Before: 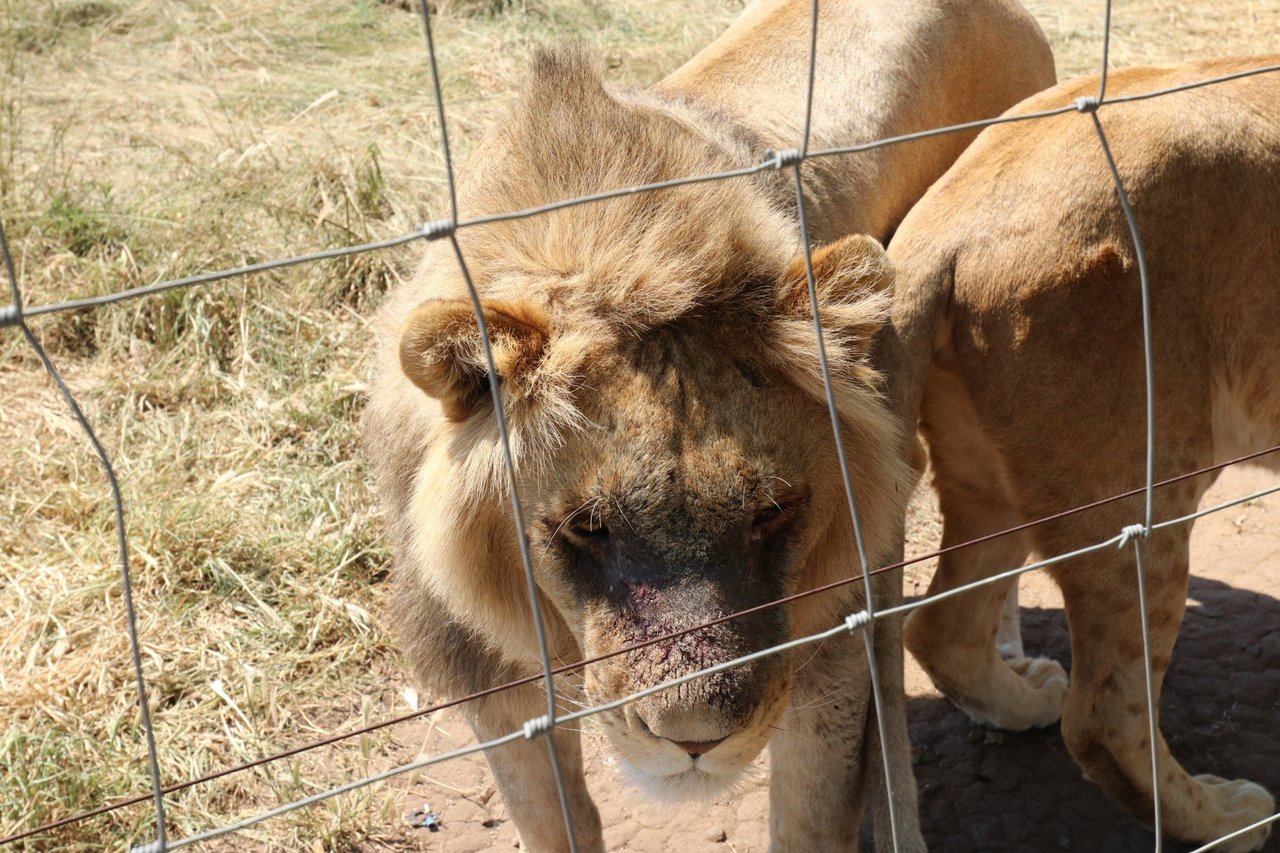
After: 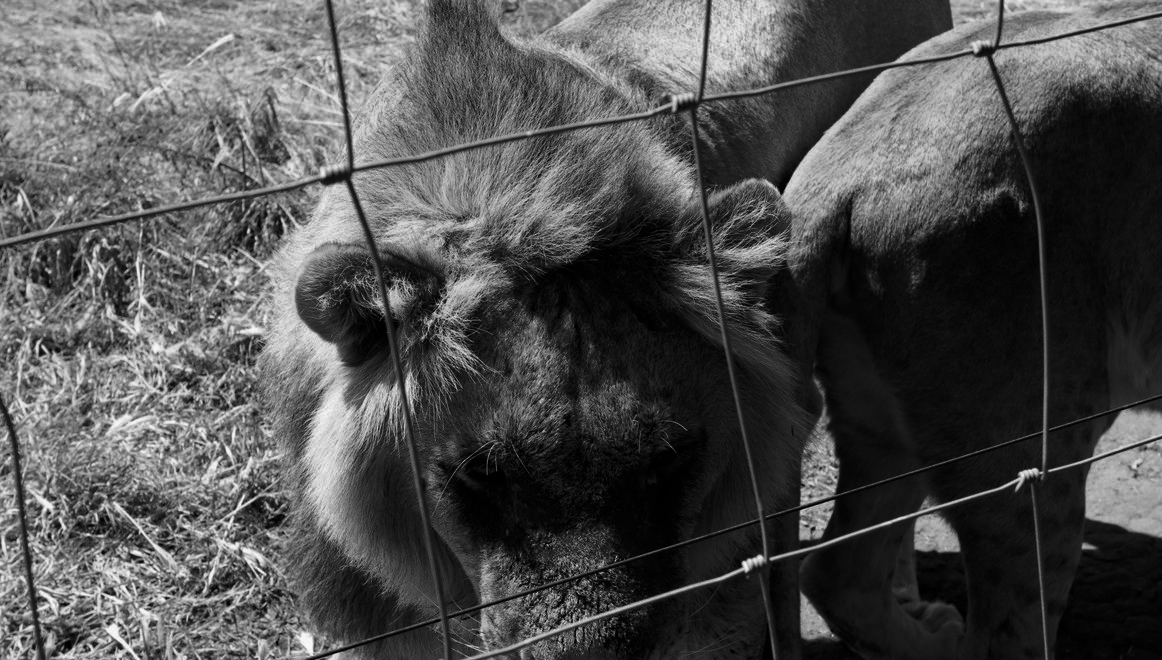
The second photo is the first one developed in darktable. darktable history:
contrast brightness saturation: contrast -0.03, brightness -0.59, saturation -1
crop: left 8.155%, top 6.611%, bottom 15.385%
haze removal: compatibility mode true, adaptive false
